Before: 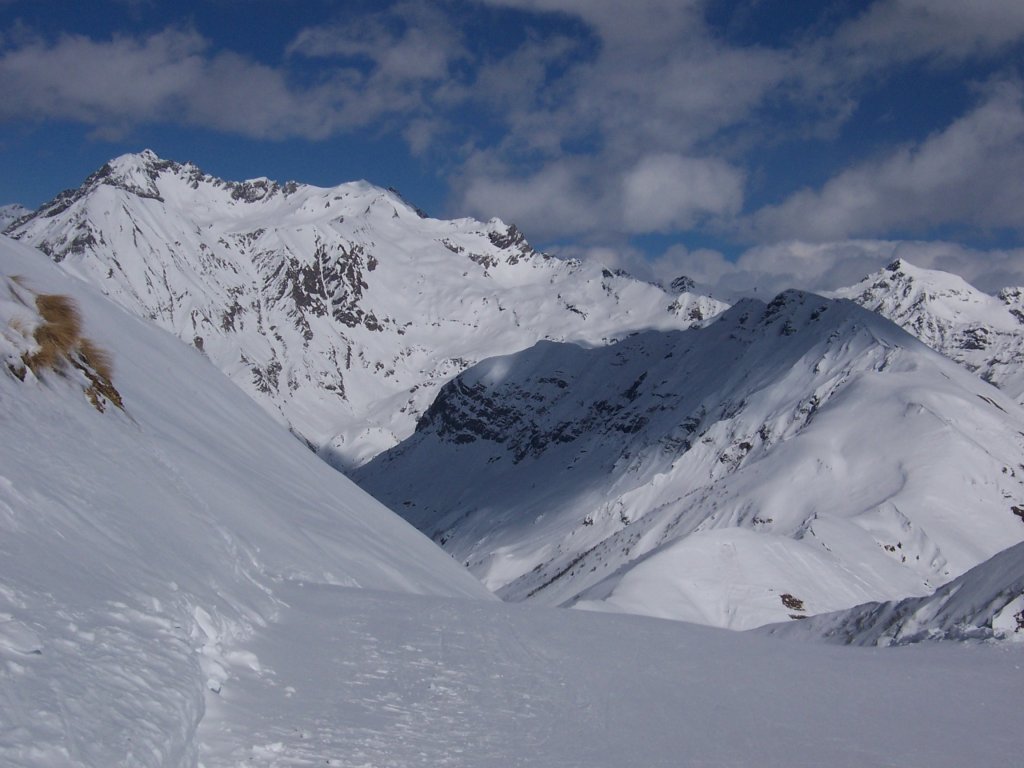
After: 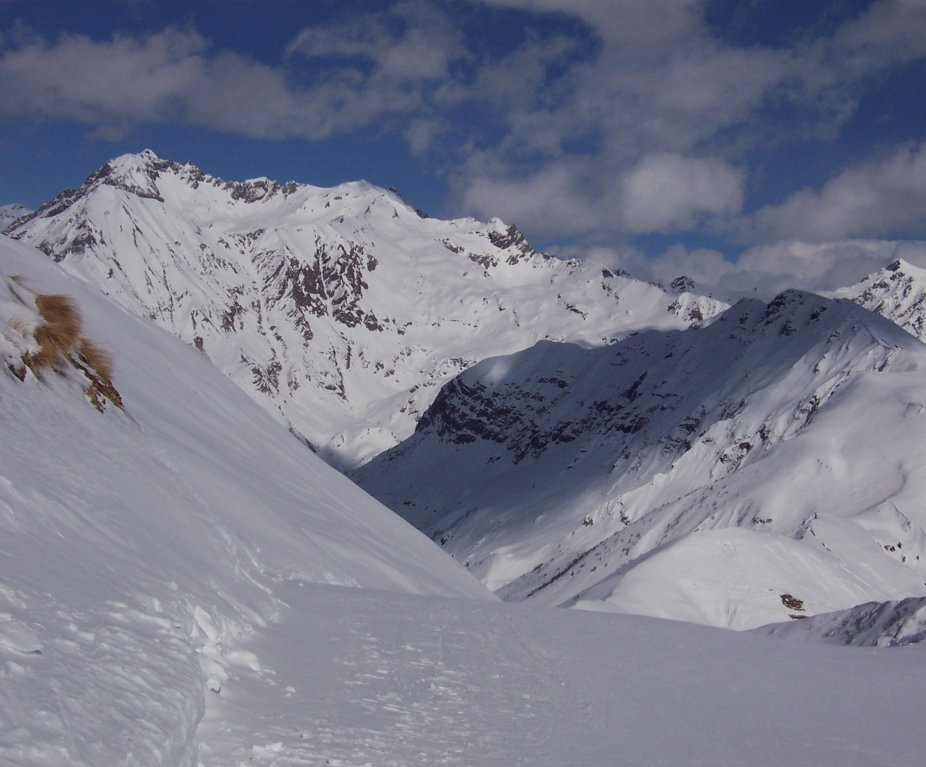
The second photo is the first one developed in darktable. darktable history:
crop: right 9.494%, bottom 0.048%
color correction: highlights a* -0.869, highlights b* 4.64, shadows a* 3.67
